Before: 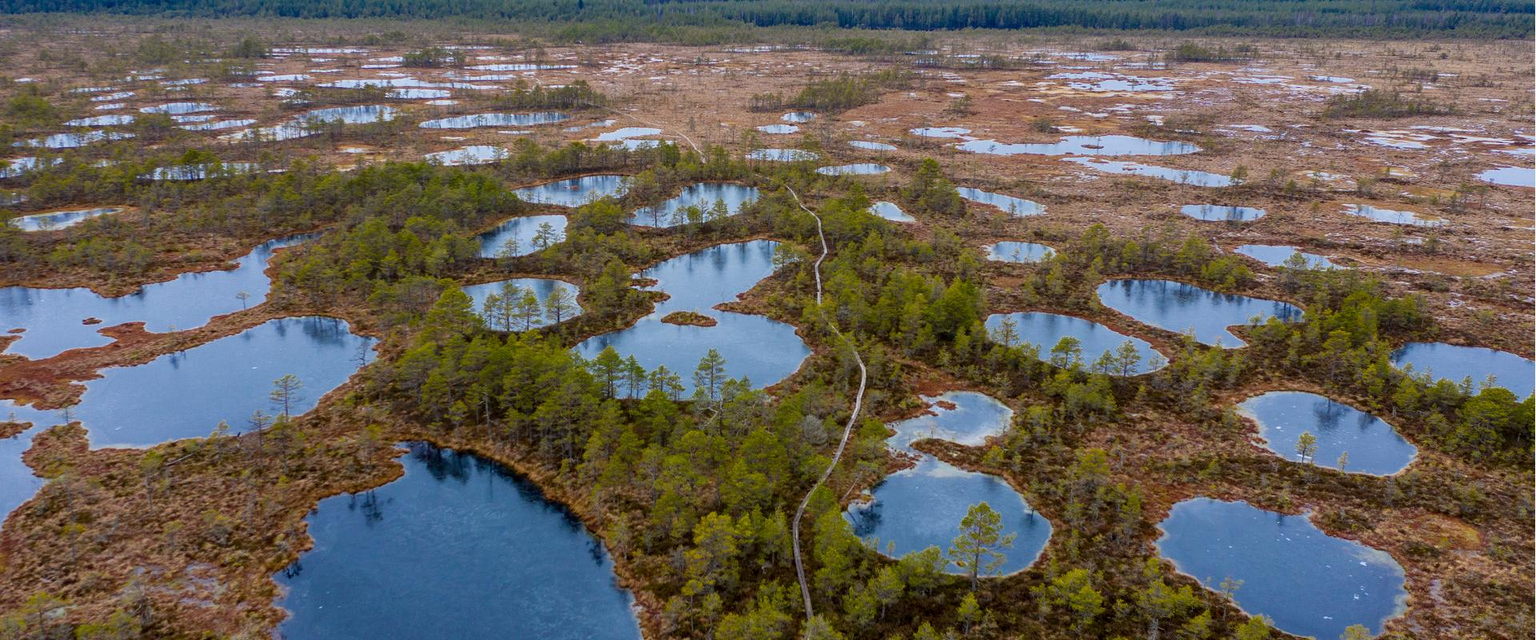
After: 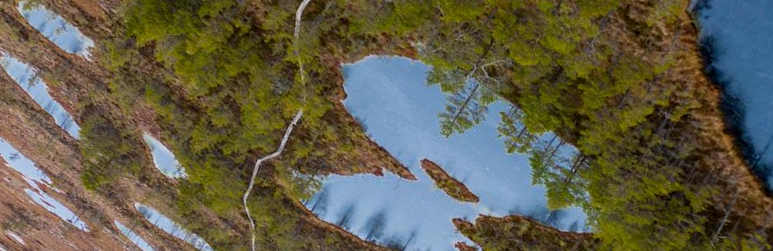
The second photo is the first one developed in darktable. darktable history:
crop and rotate: angle 147.07°, left 9.173%, top 15.56%, right 4.474%, bottom 16.959%
